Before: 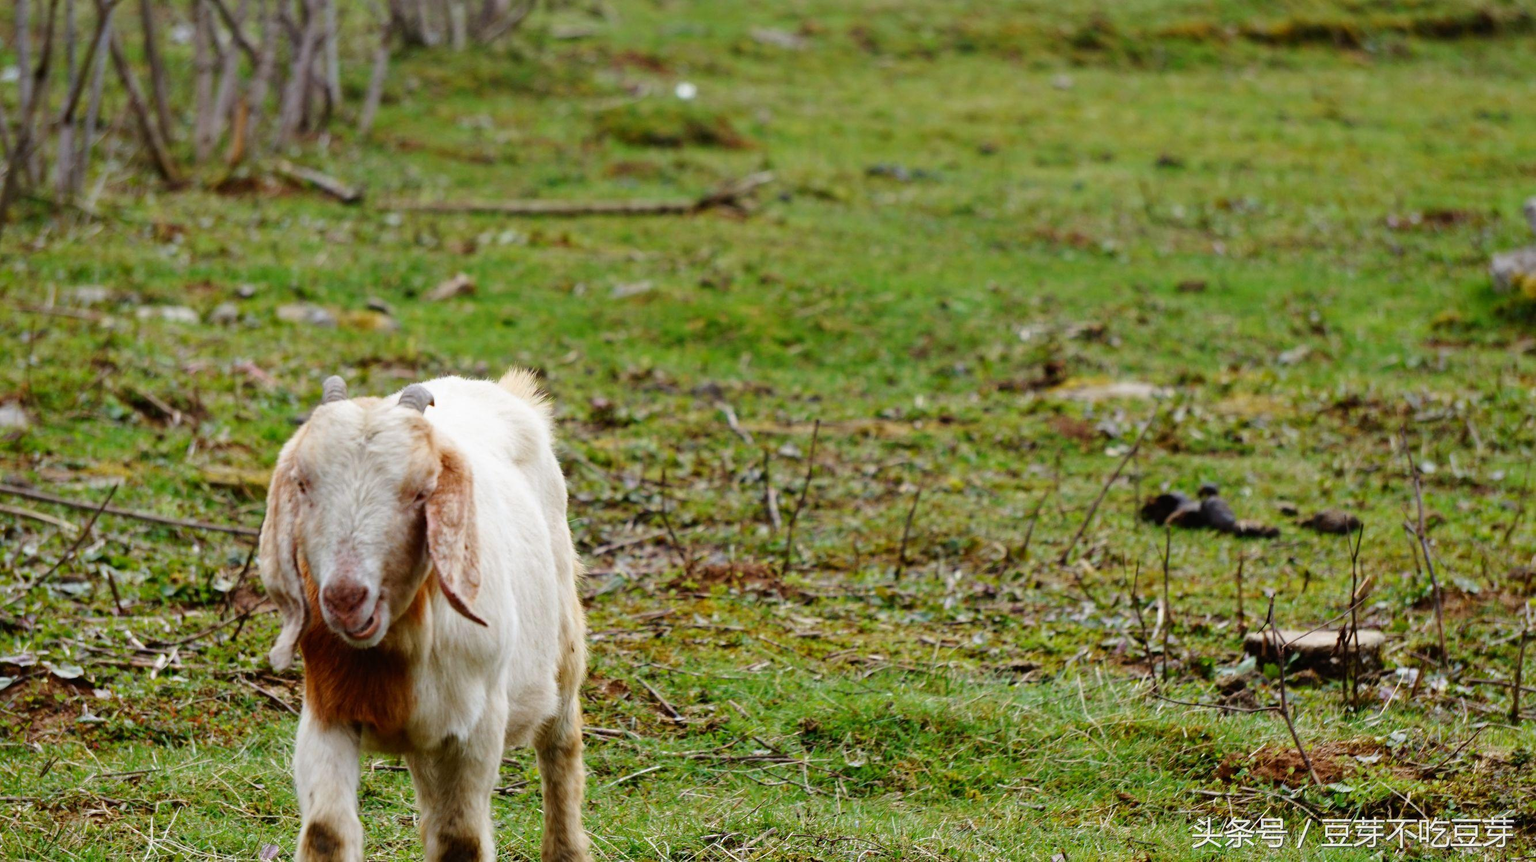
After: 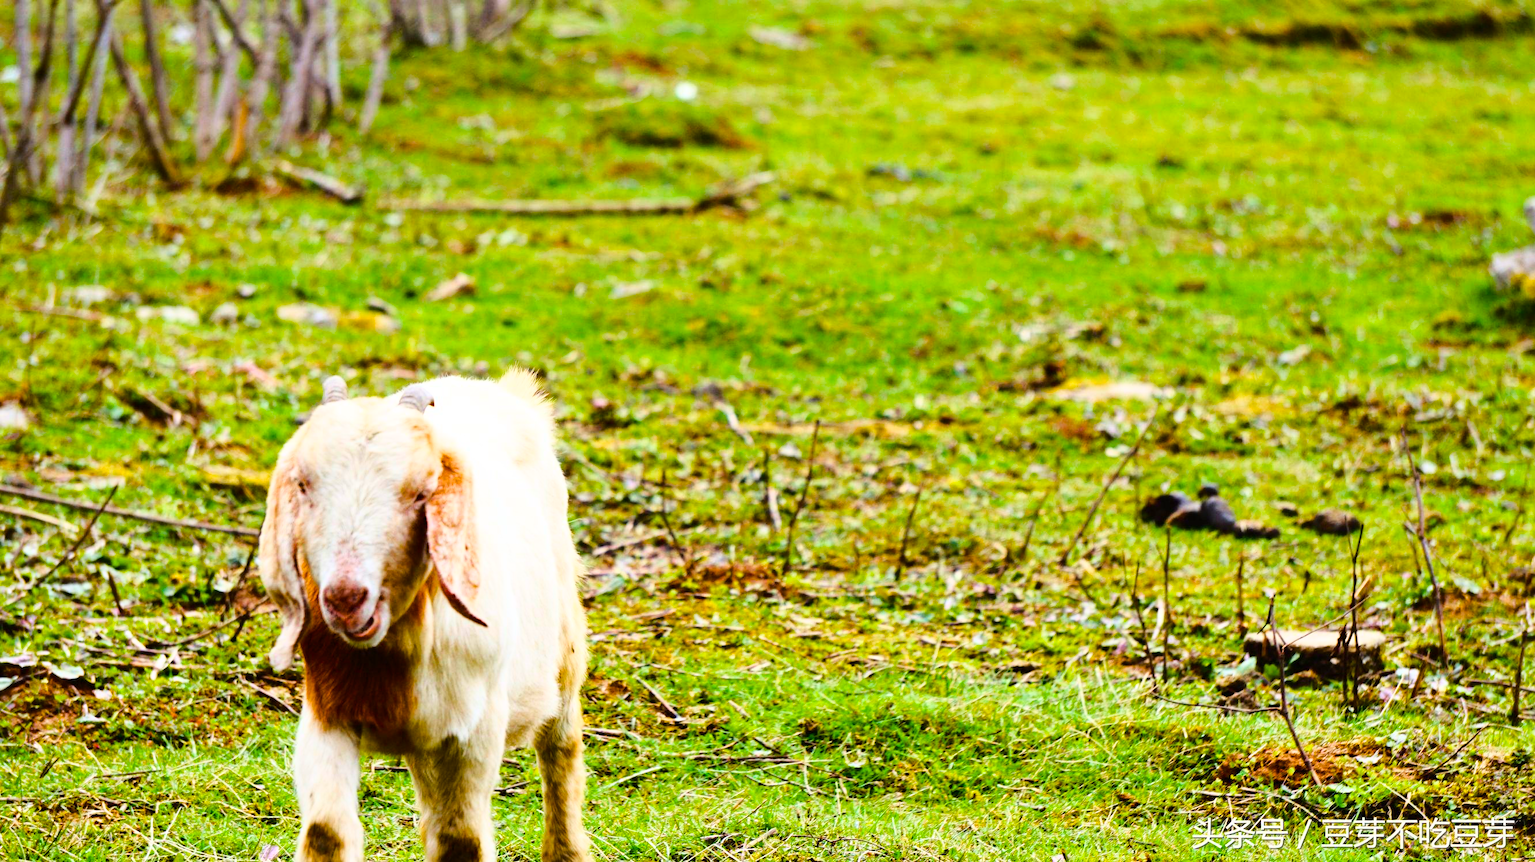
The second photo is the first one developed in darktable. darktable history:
base curve: curves: ch0 [(0, 0) (0.026, 0.03) (0.109, 0.232) (0.351, 0.748) (0.669, 0.968) (1, 1)]
color balance rgb: power › hue 308.14°, perceptual saturation grading › global saturation 27.401%, perceptual saturation grading › highlights -28.098%, perceptual saturation grading › mid-tones 15.557%, perceptual saturation grading › shadows 33.215%, global vibrance 20%
